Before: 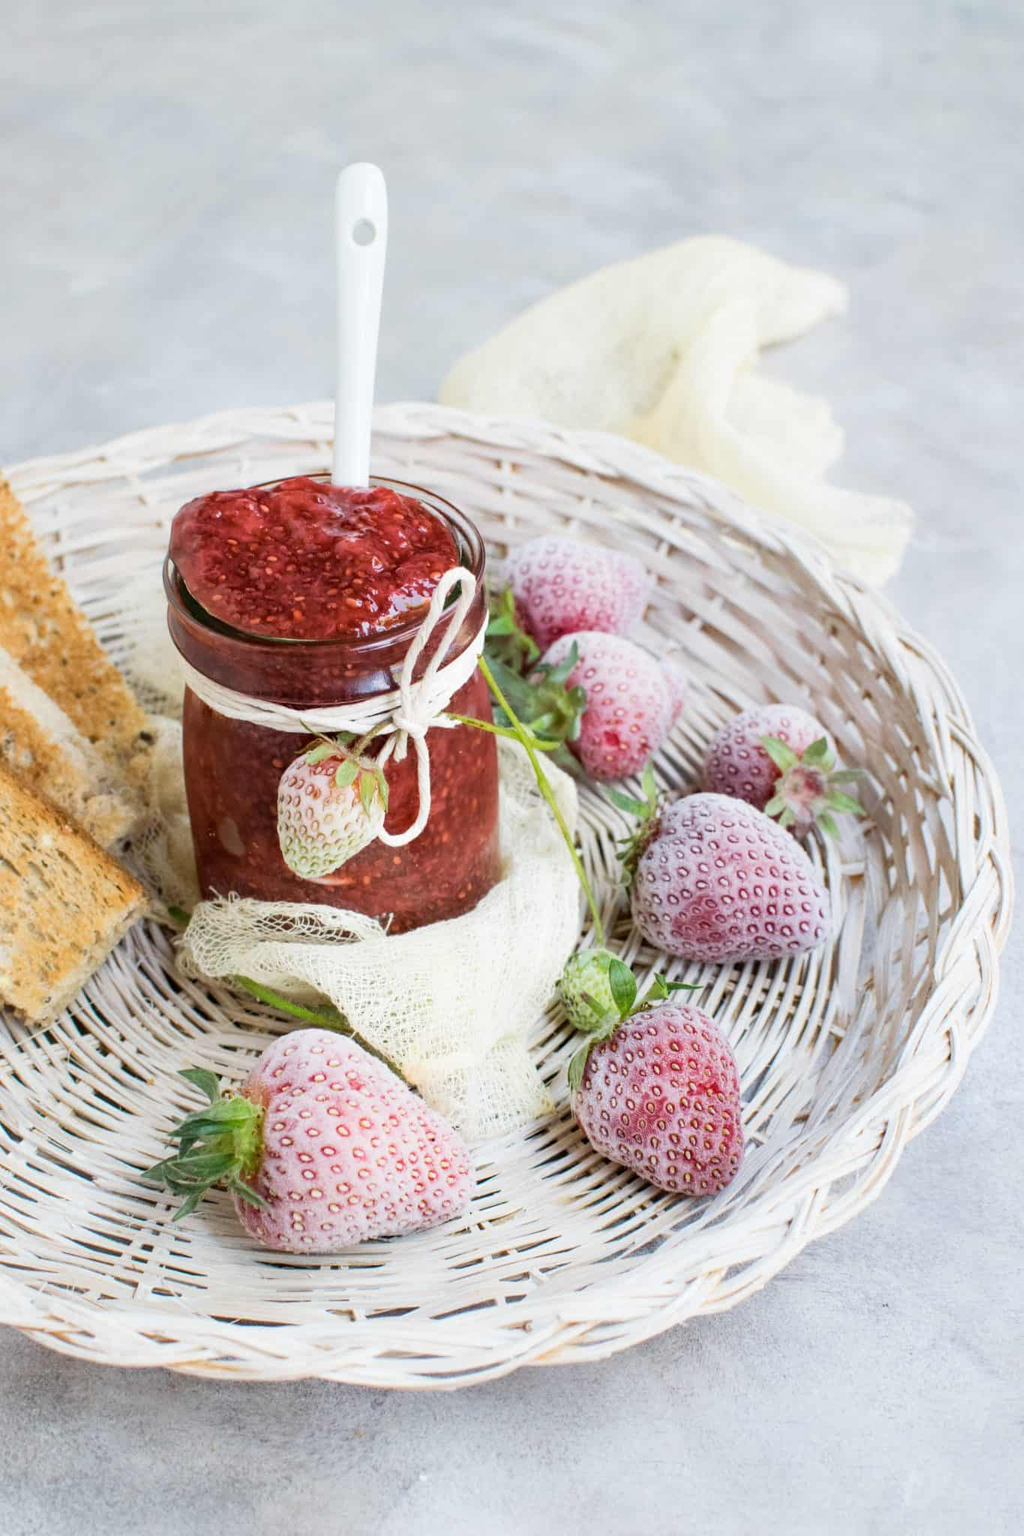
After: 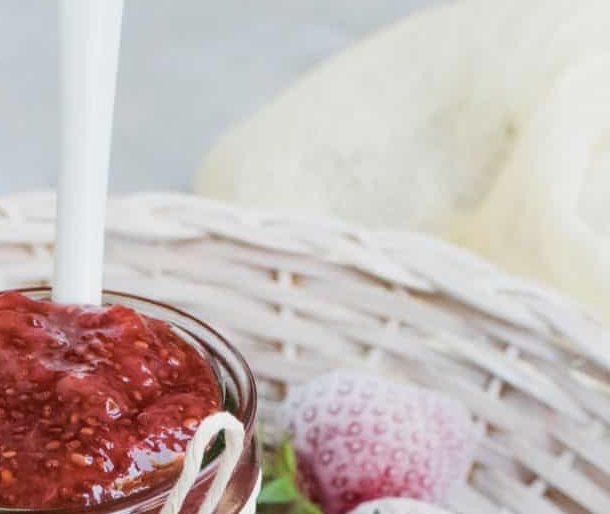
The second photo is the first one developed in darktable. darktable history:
crop: left 28.64%, top 16.832%, right 26.637%, bottom 58.055%
contrast brightness saturation: contrast -0.08, brightness -0.04, saturation -0.11
